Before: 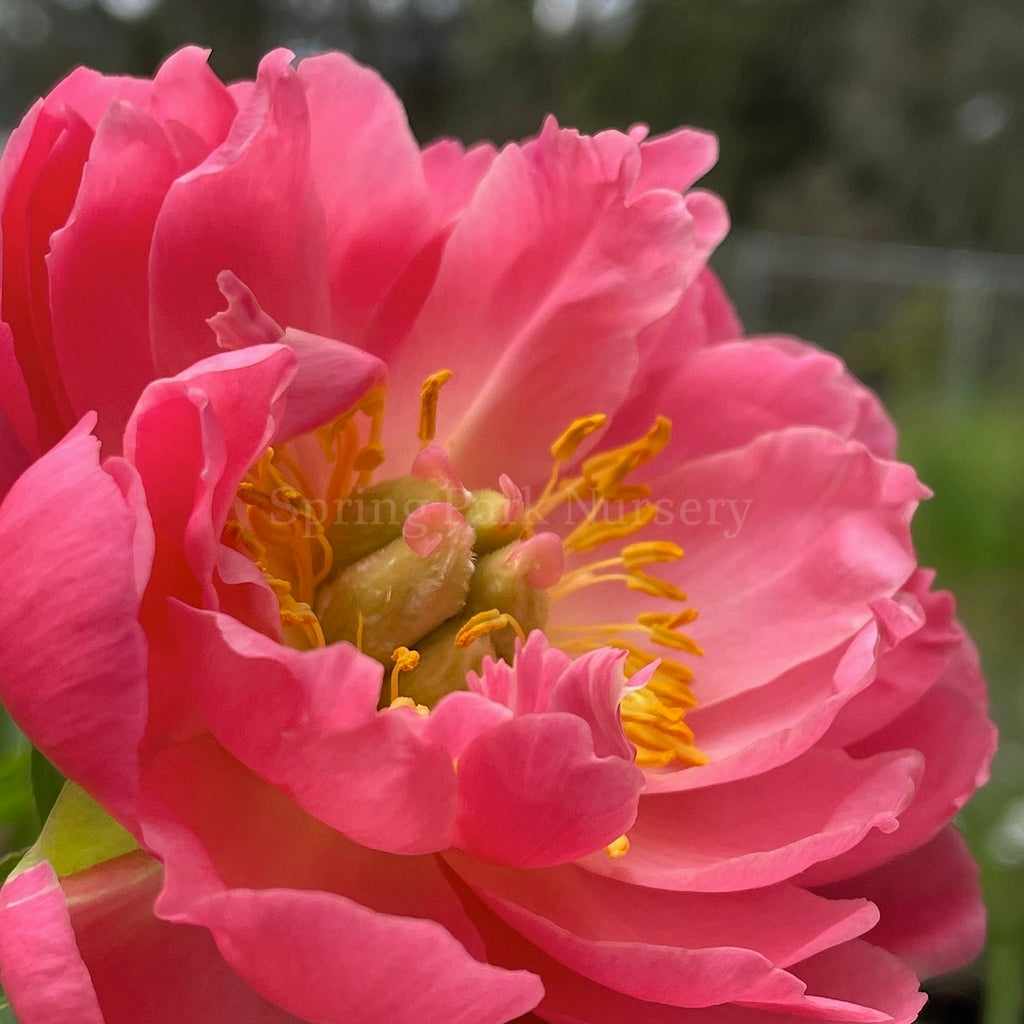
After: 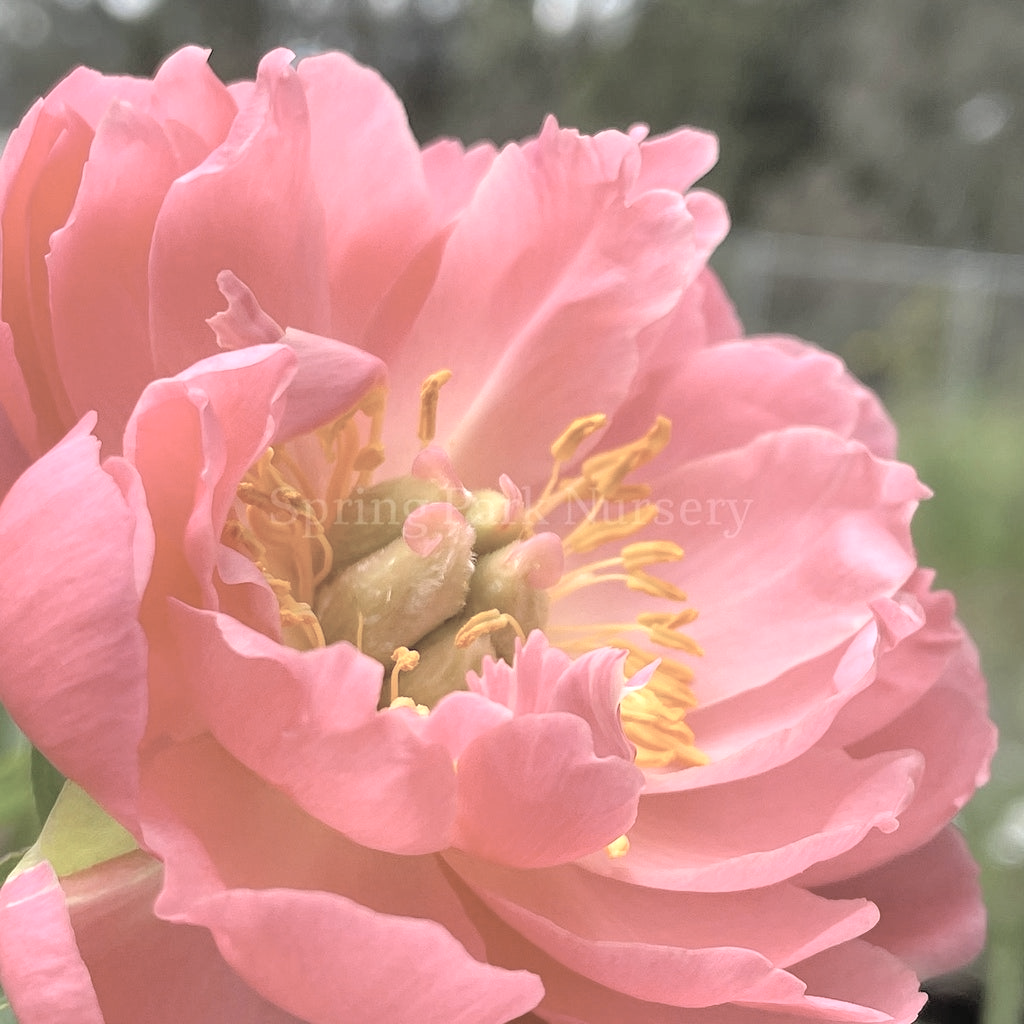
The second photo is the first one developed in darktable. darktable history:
tone equalizer: on, module defaults
contrast brightness saturation: brightness 0.186, saturation -0.488
exposure: black level correction 0, exposure 0.701 EV, compensate exposure bias true, compensate highlight preservation false
